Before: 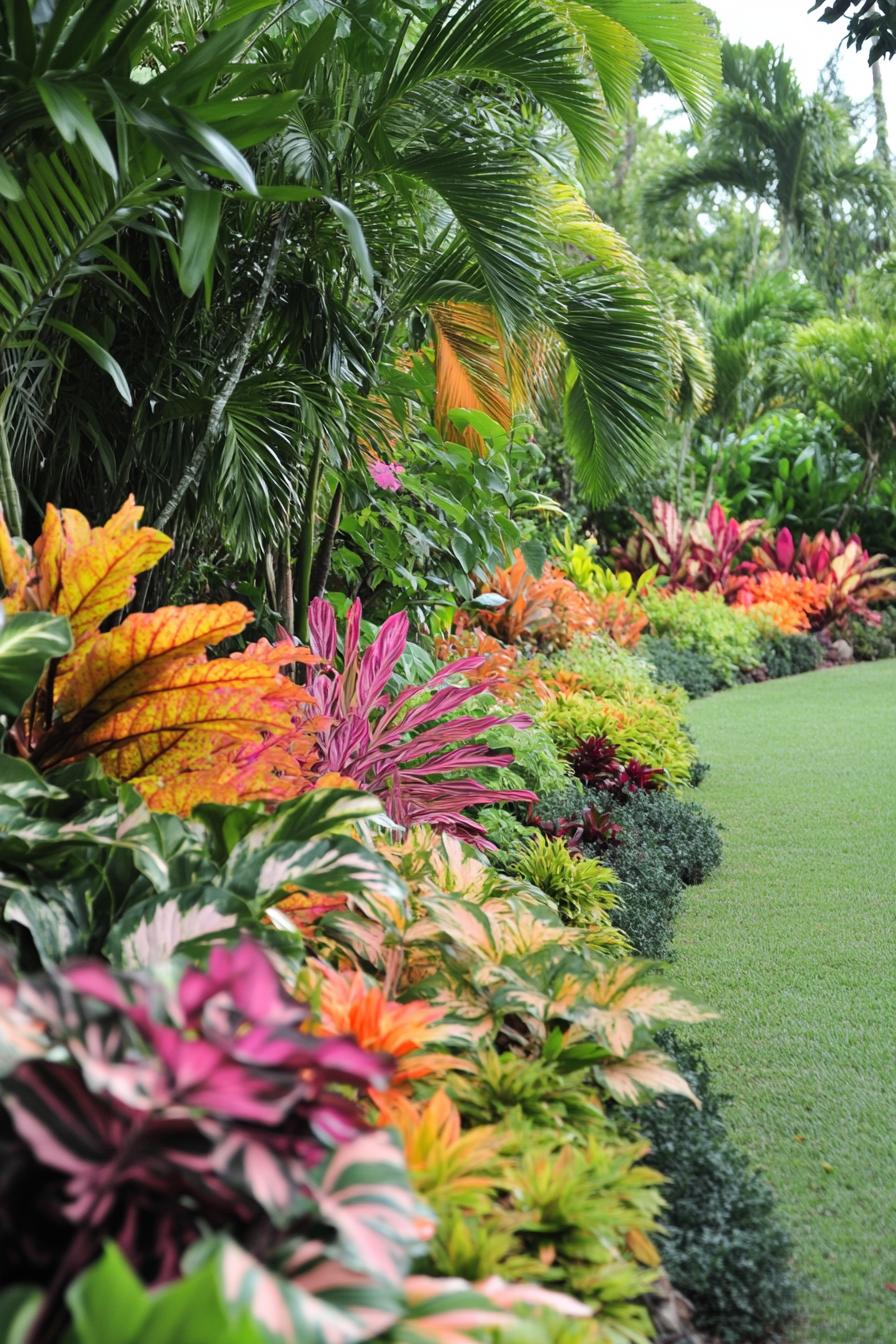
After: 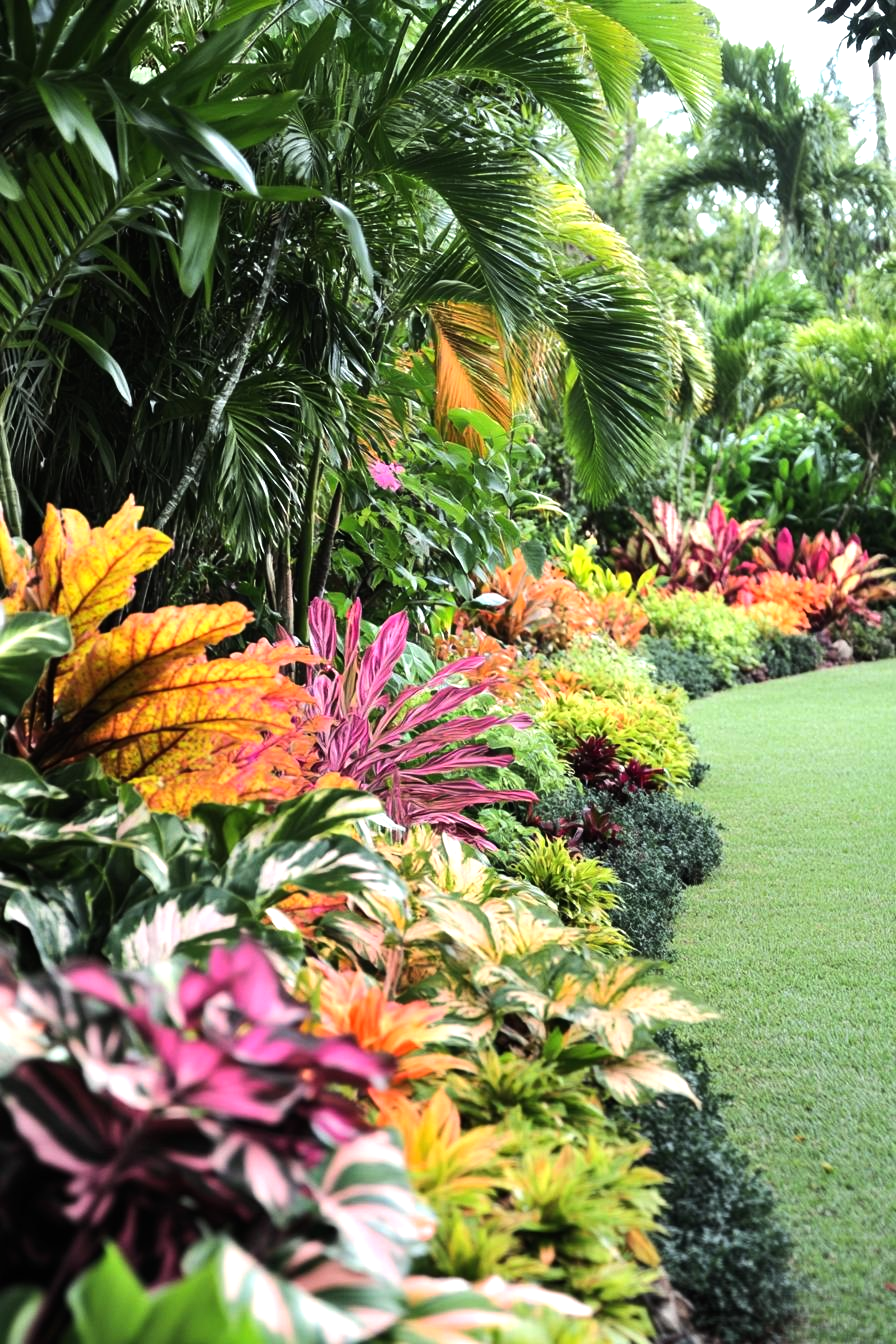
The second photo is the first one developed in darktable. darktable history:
tone equalizer: -8 EV -0.772 EV, -7 EV -0.703 EV, -6 EV -0.61 EV, -5 EV -0.419 EV, -3 EV 0.371 EV, -2 EV 0.6 EV, -1 EV 0.701 EV, +0 EV 0.762 EV, edges refinement/feathering 500, mask exposure compensation -1.57 EV, preserve details no
